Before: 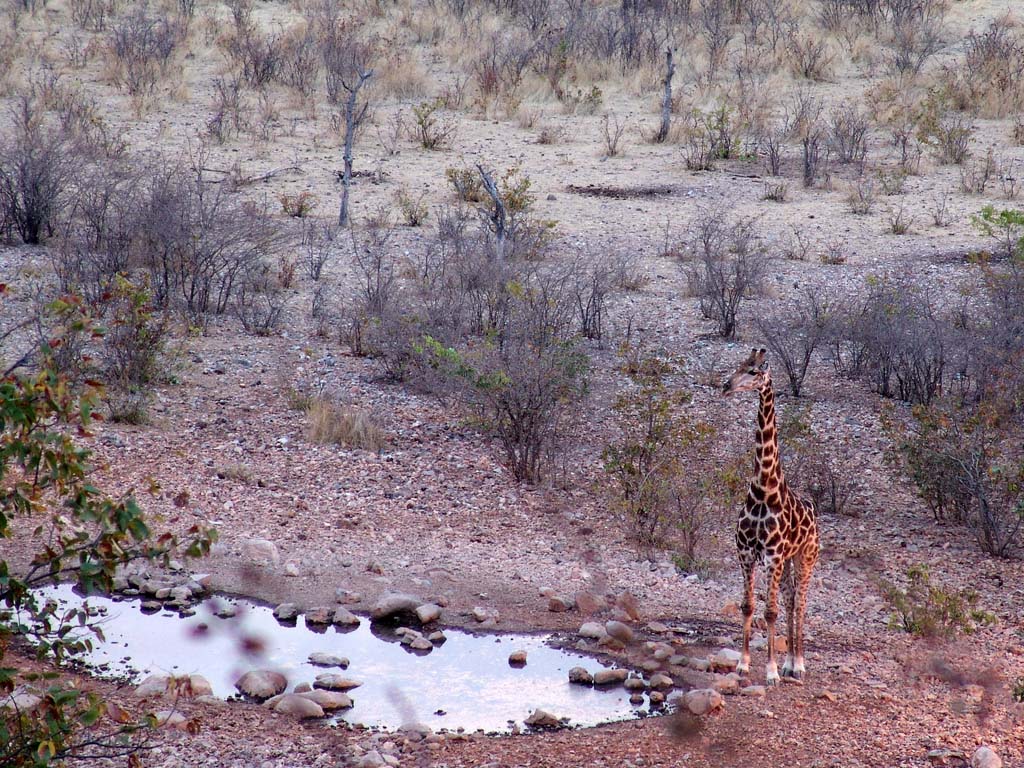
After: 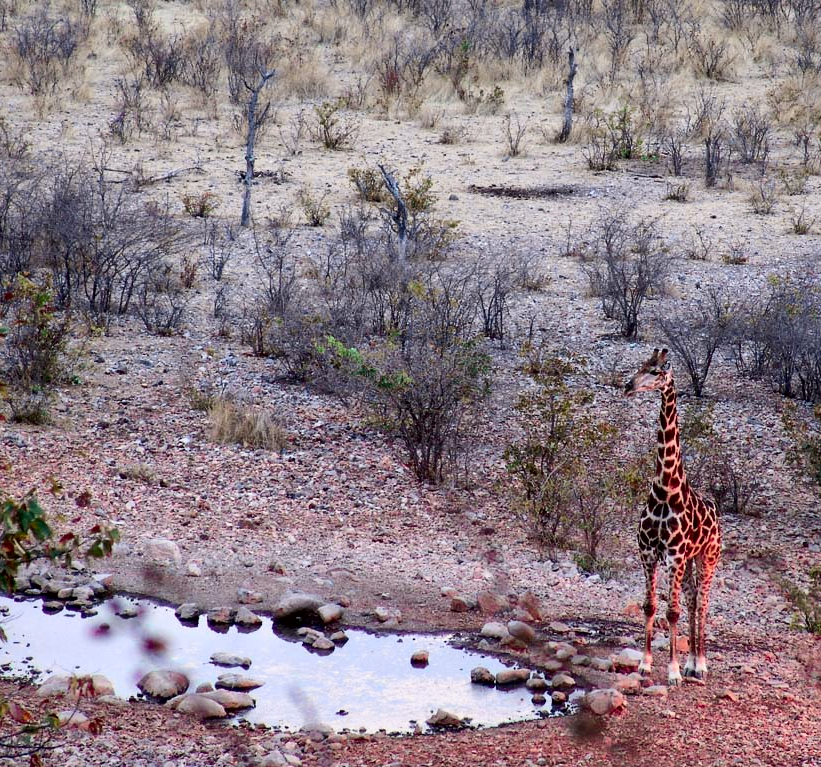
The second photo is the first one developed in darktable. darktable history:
exposure: exposure -0.048 EV, compensate highlight preservation false
local contrast: mode bilateral grid, contrast 20, coarseness 50, detail 141%, midtone range 0.2
tone curve: curves: ch0 [(0, 0) (0.068, 0.031) (0.175, 0.132) (0.337, 0.304) (0.498, 0.511) (0.748, 0.762) (0.993, 0.954)]; ch1 [(0, 0) (0.294, 0.184) (0.359, 0.34) (0.362, 0.35) (0.43, 0.41) (0.476, 0.457) (0.499, 0.5) (0.529, 0.523) (0.677, 0.762) (1, 1)]; ch2 [(0, 0) (0.431, 0.419) (0.495, 0.502) (0.524, 0.534) (0.557, 0.56) (0.634, 0.654) (0.728, 0.722) (1, 1)], color space Lab, independent channels, preserve colors none
crop and rotate: left 9.597%, right 10.195%
